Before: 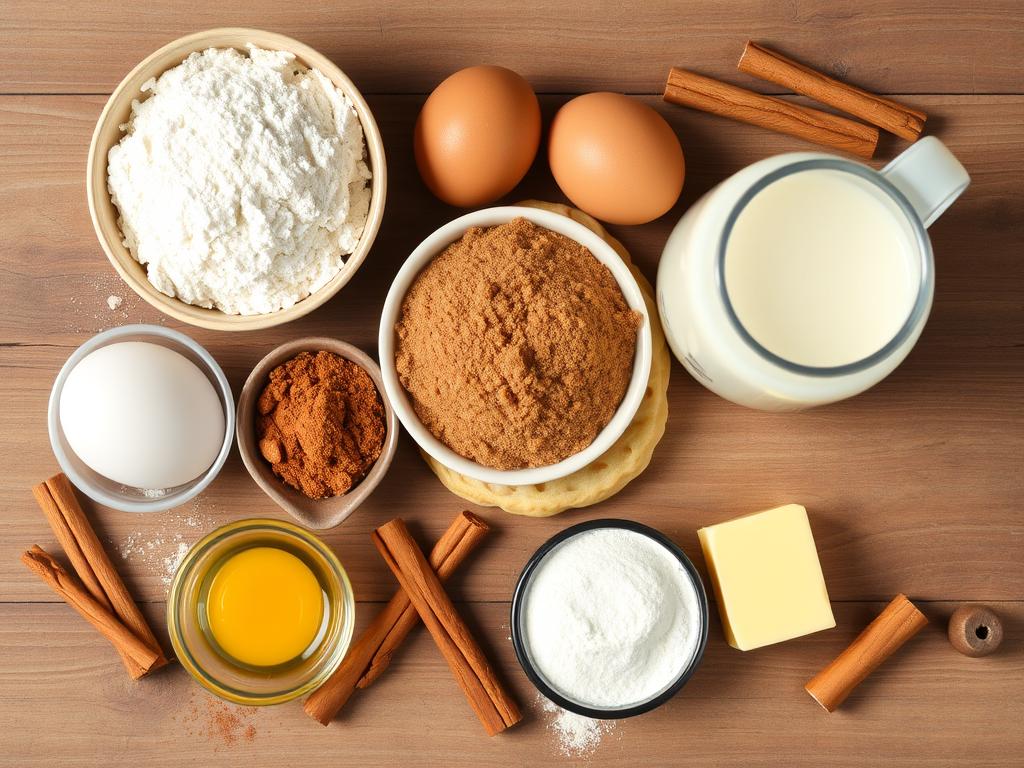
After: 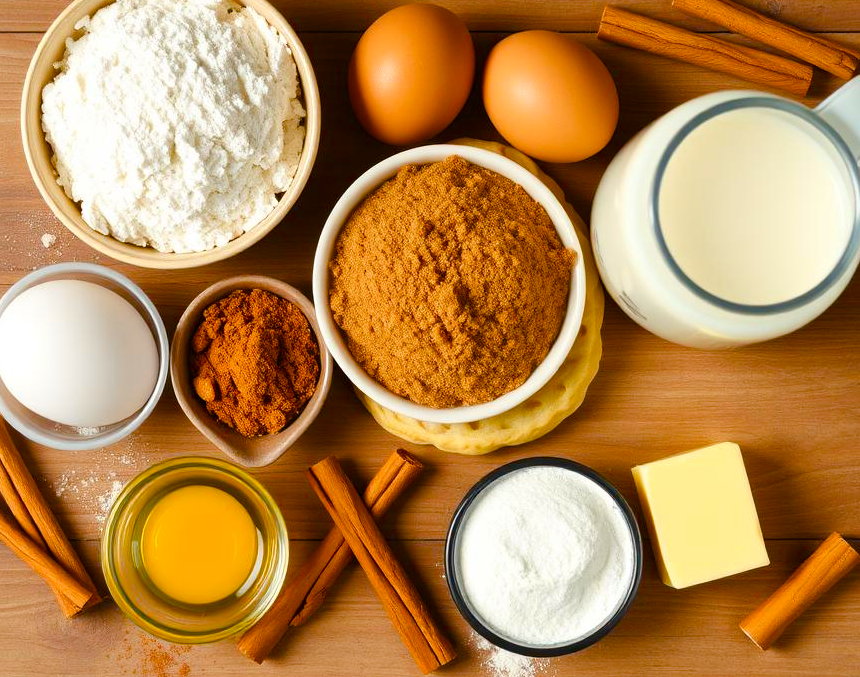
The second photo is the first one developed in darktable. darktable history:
color balance rgb: linear chroma grading › global chroma 18.9%, perceptual saturation grading › global saturation 20%, perceptual saturation grading › highlights -25%, perceptual saturation grading › shadows 50%, global vibrance 18.93%
crop: left 6.446%, top 8.188%, right 9.538%, bottom 3.548%
